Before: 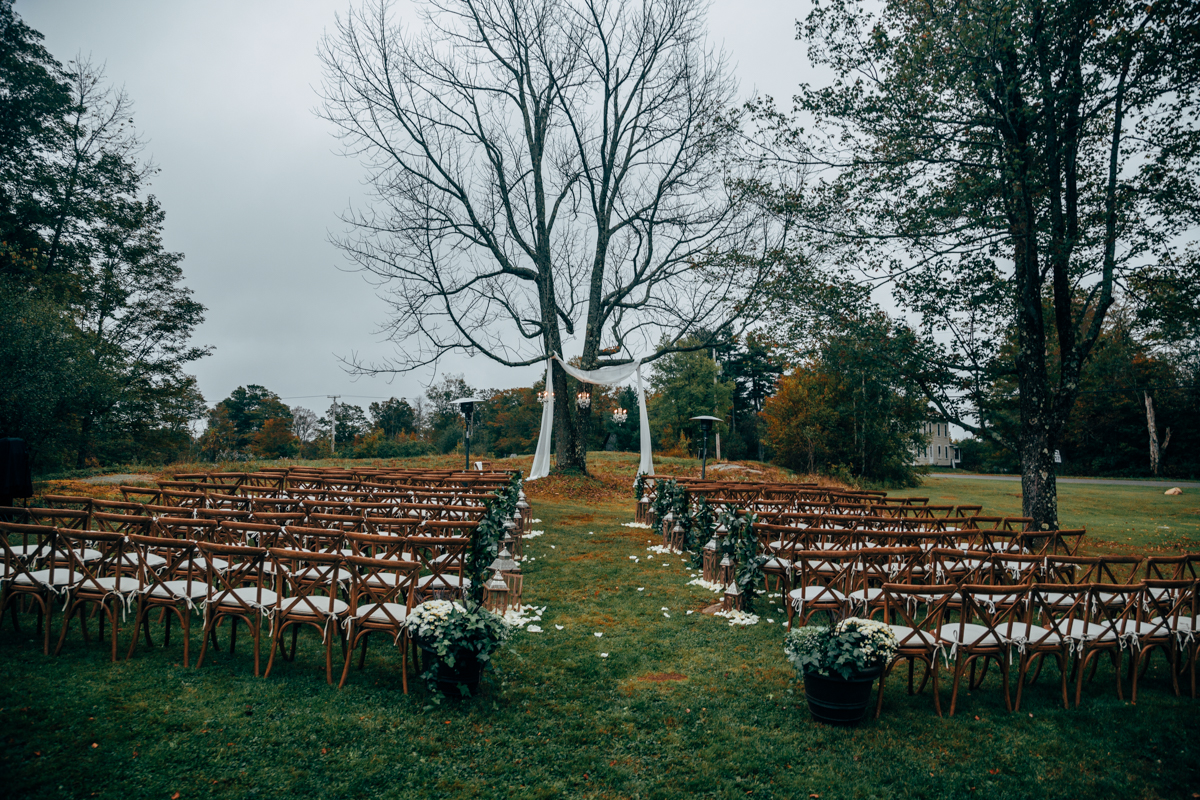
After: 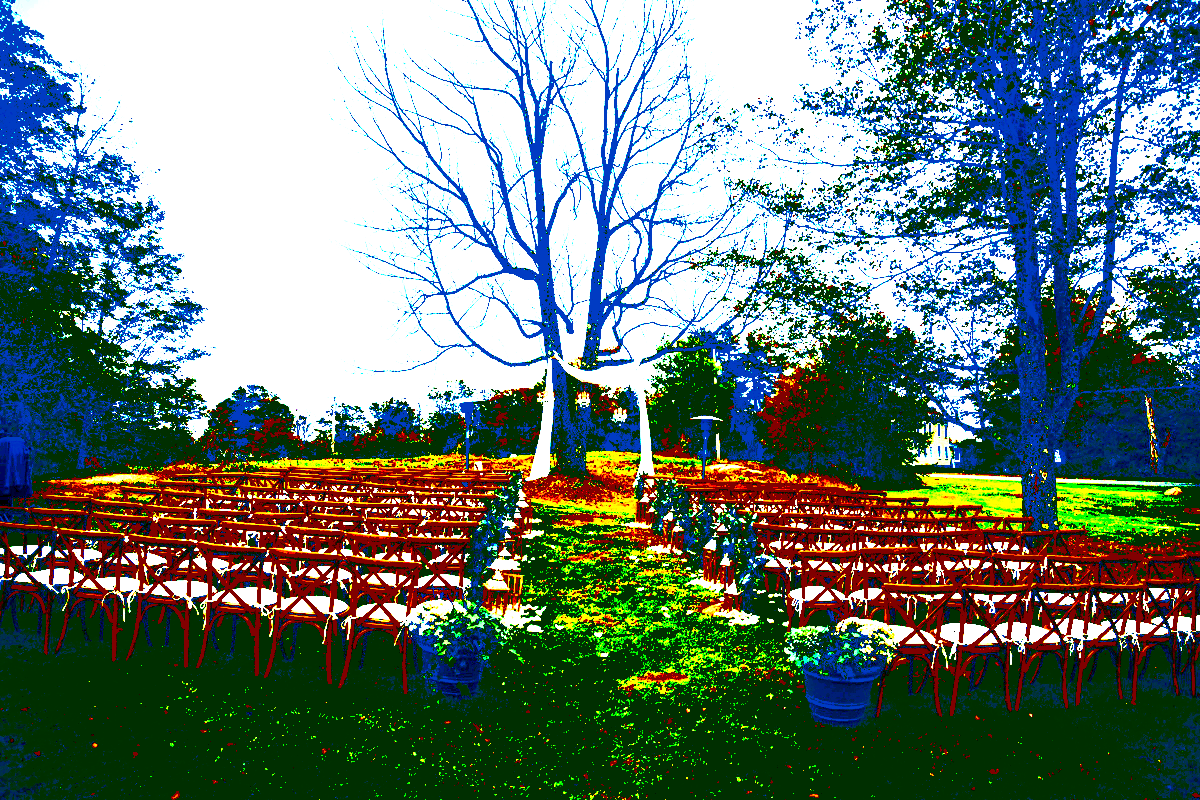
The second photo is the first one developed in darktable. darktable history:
tone curve: curves: ch0 [(0, 0) (0.003, 0.003) (0.011, 0.012) (0.025, 0.028) (0.044, 0.049) (0.069, 0.091) (0.1, 0.144) (0.136, 0.21) (0.177, 0.277) (0.224, 0.352) (0.277, 0.433) (0.335, 0.523) (0.399, 0.613) (0.468, 0.702) (0.543, 0.79) (0.623, 0.867) (0.709, 0.916) (0.801, 0.946) (0.898, 0.972) (1, 1)], color space Lab, independent channels, preserve colors none
exposure: black level correction 0.1, exposure 3 EV, compensate highlight preservation false
